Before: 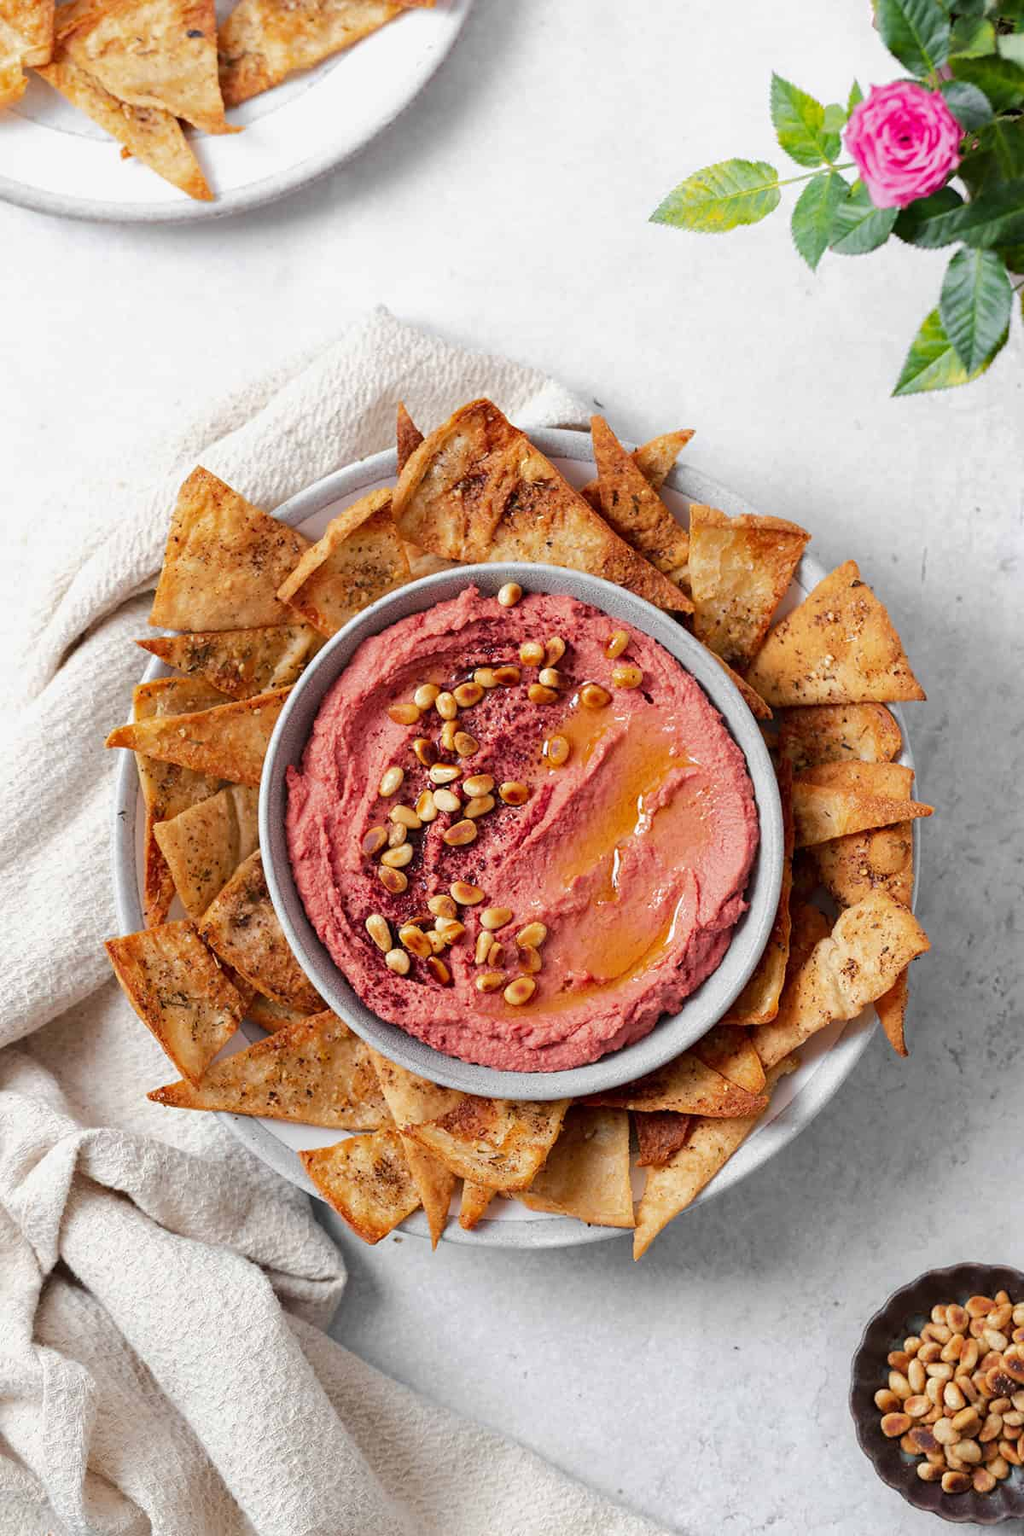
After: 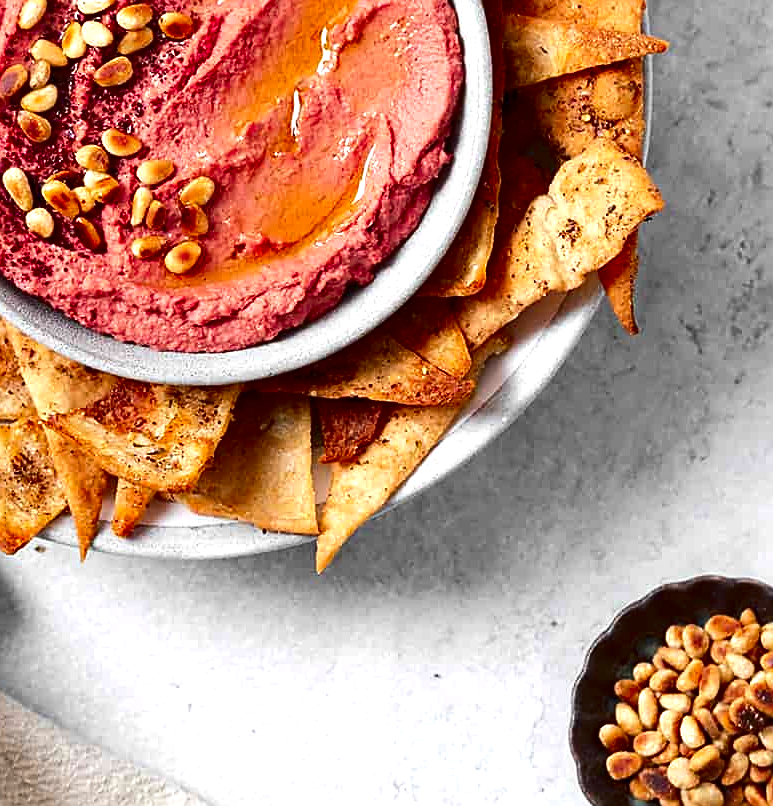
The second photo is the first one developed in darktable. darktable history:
exposure: exposure 0.648 EV, compensate highlight preservation false
contrast brightness saturation: contrast 0.13, brightness -0.24, saturation 0.14
sharpen: on, module defaults
crop and rotate: left 35.509%, top 50.238%, bottom 4.934%
